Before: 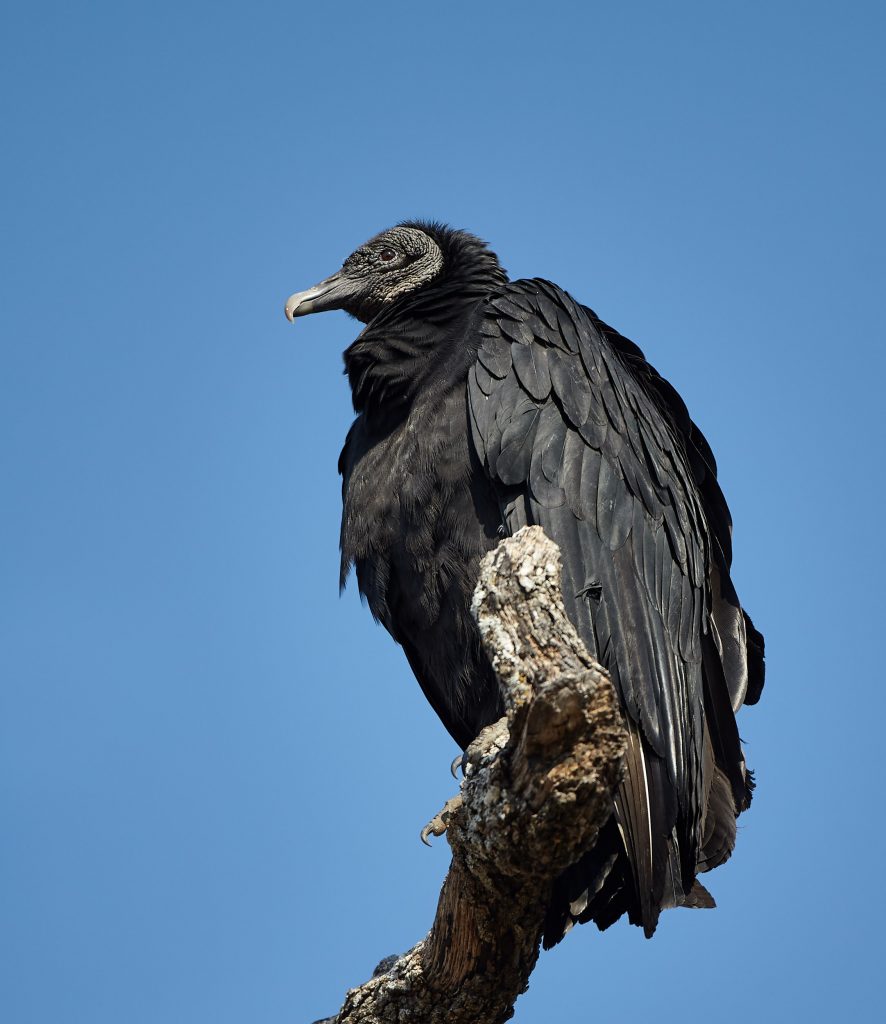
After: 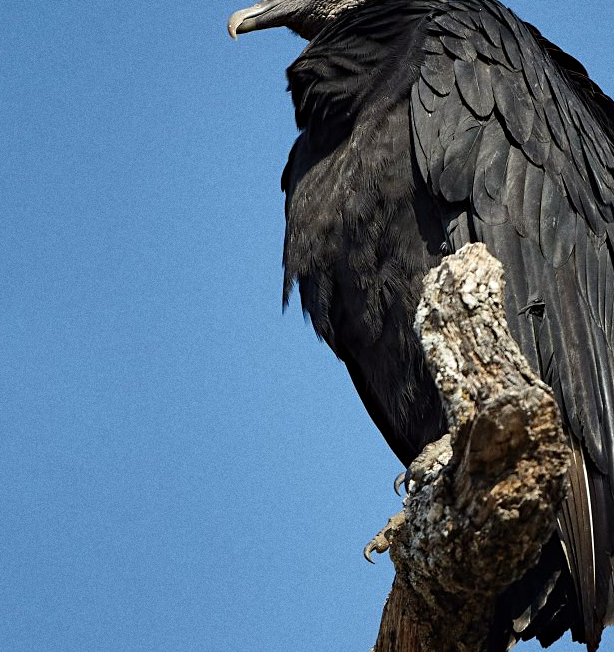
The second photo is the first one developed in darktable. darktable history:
sharpen: amount 0.2
exposure: compensate highlight preservation false
grain: coarseness 0.09 ISO
crop: left 6.488%, top 27.668%, right 24.183%, bottom 8.656%
haze removal: compatibility mode true, adaptive false
